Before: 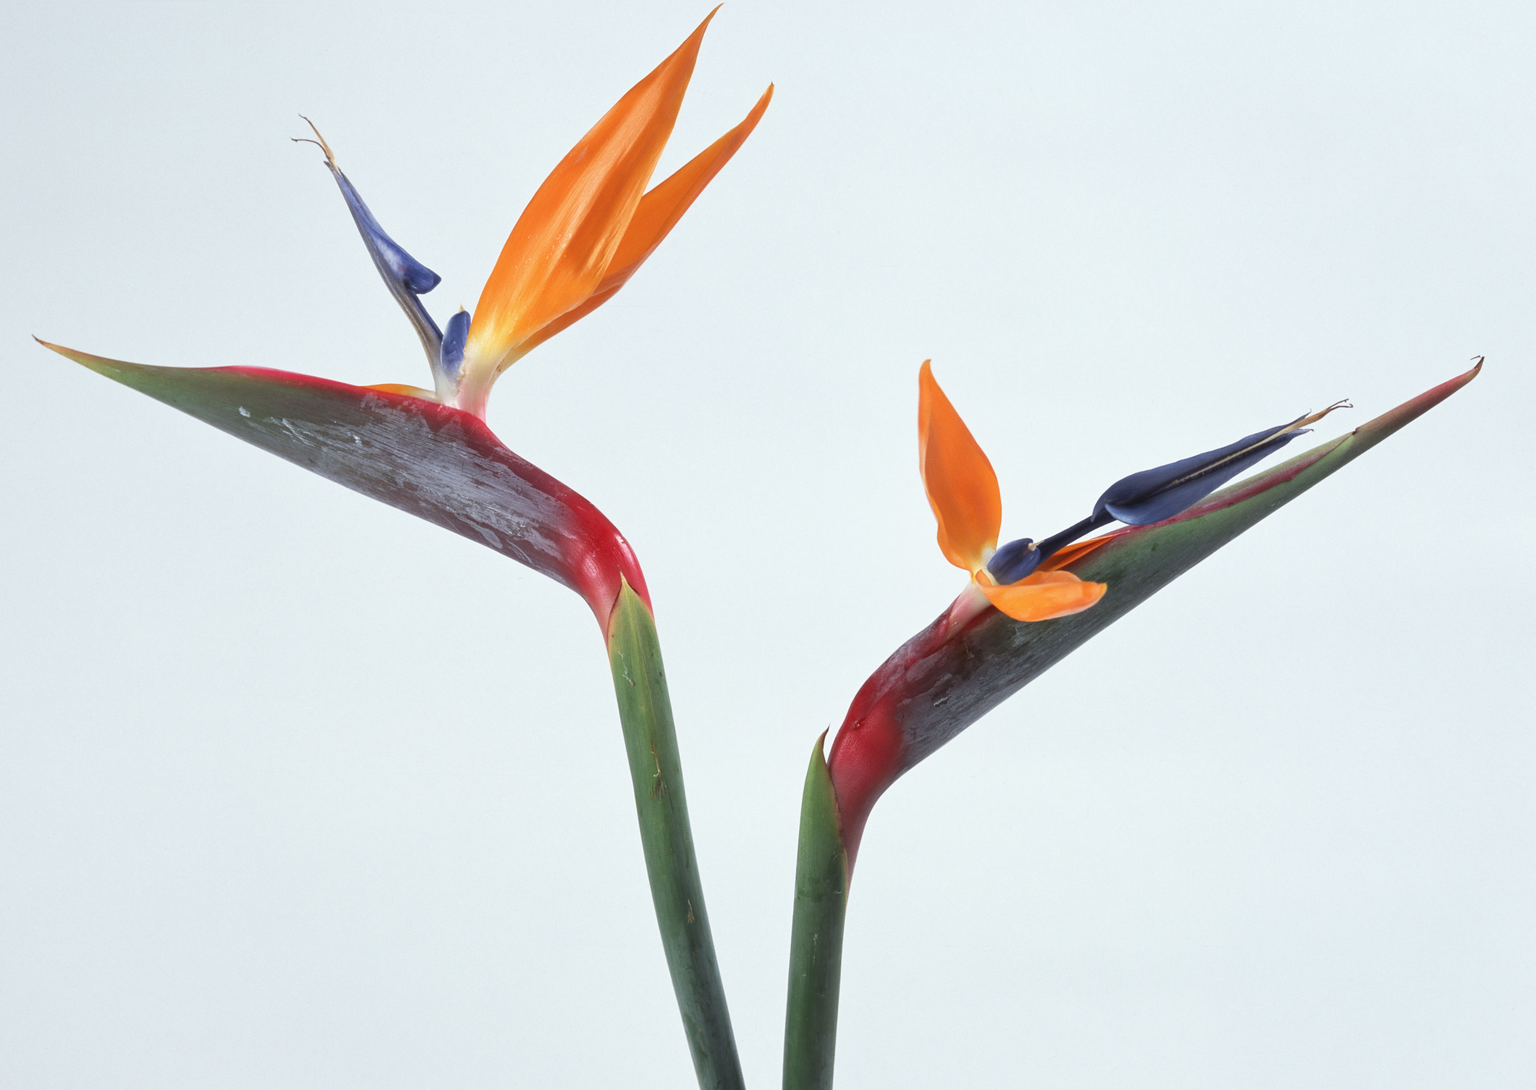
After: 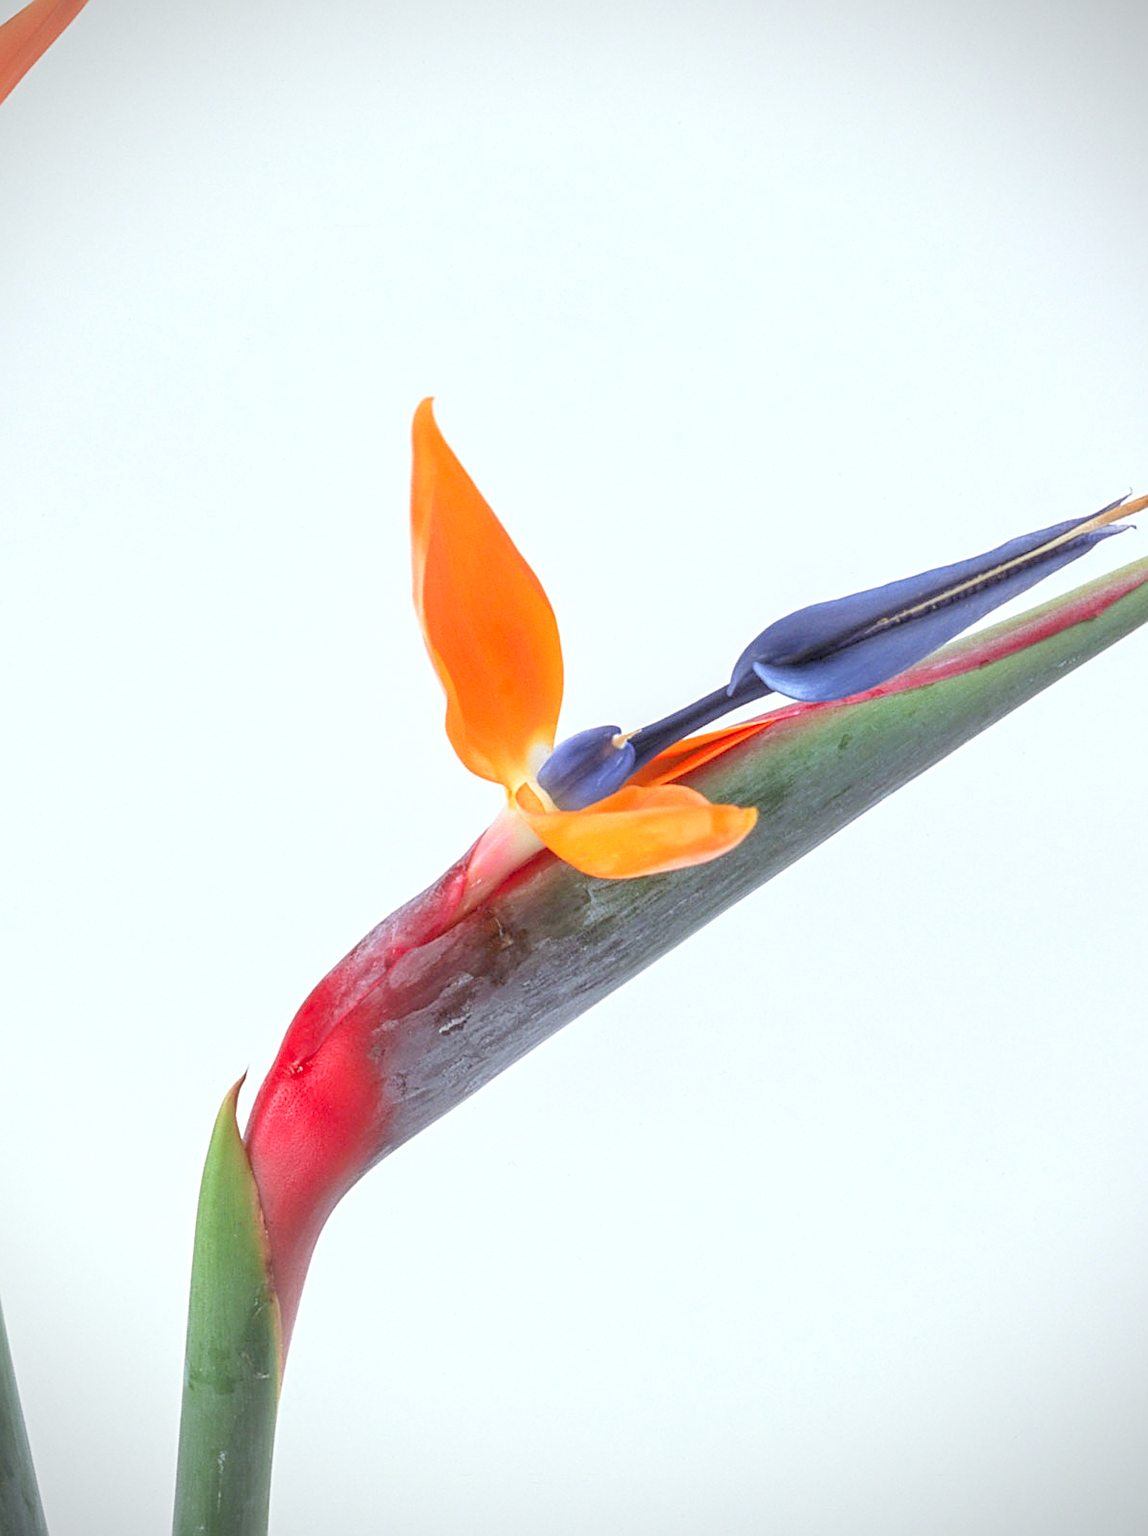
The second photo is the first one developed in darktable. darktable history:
vignetting: fall-off radius 60.95%, dithering 8-bit output, unbound false
base curve: preserve colors none
crop: left 45.253%, top 13.16%, right 13.976%, bottom 10.082%
contrast brightness saturation: contrast 0.033, brightness 0.065, saturation 0.134
local contrast: on, module defaults
levels: levels [0.072, 0.414, 0.976]
sharpen: on, module defaults
